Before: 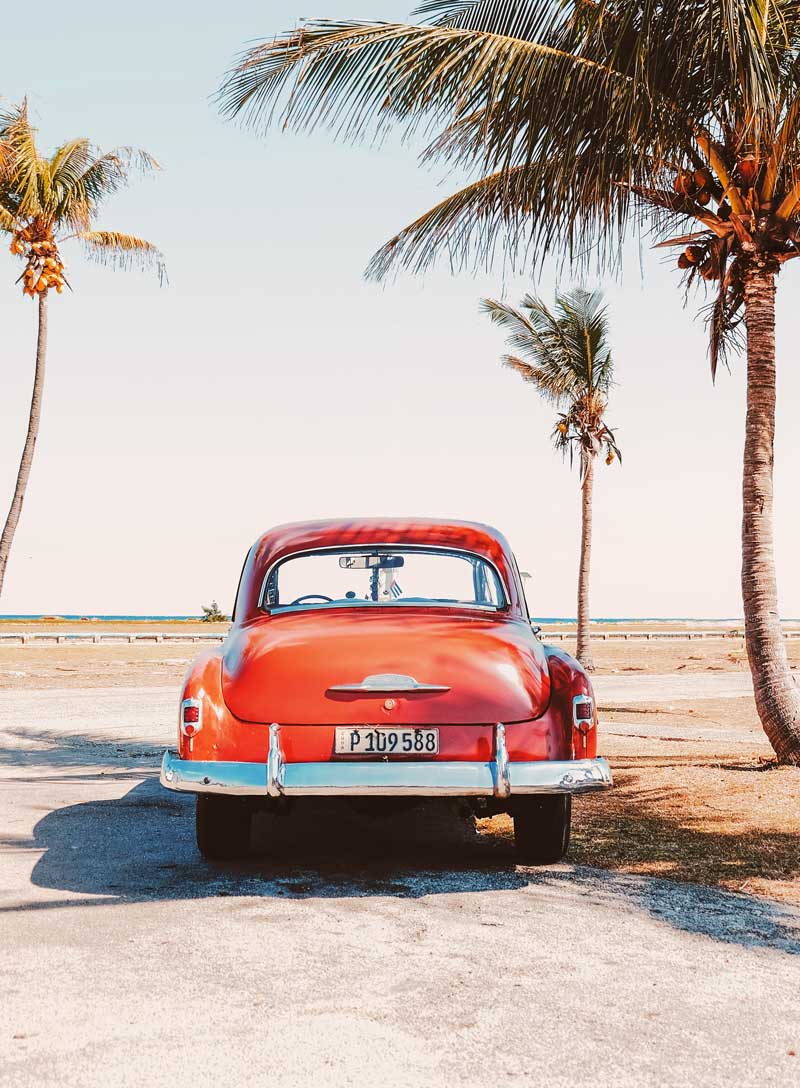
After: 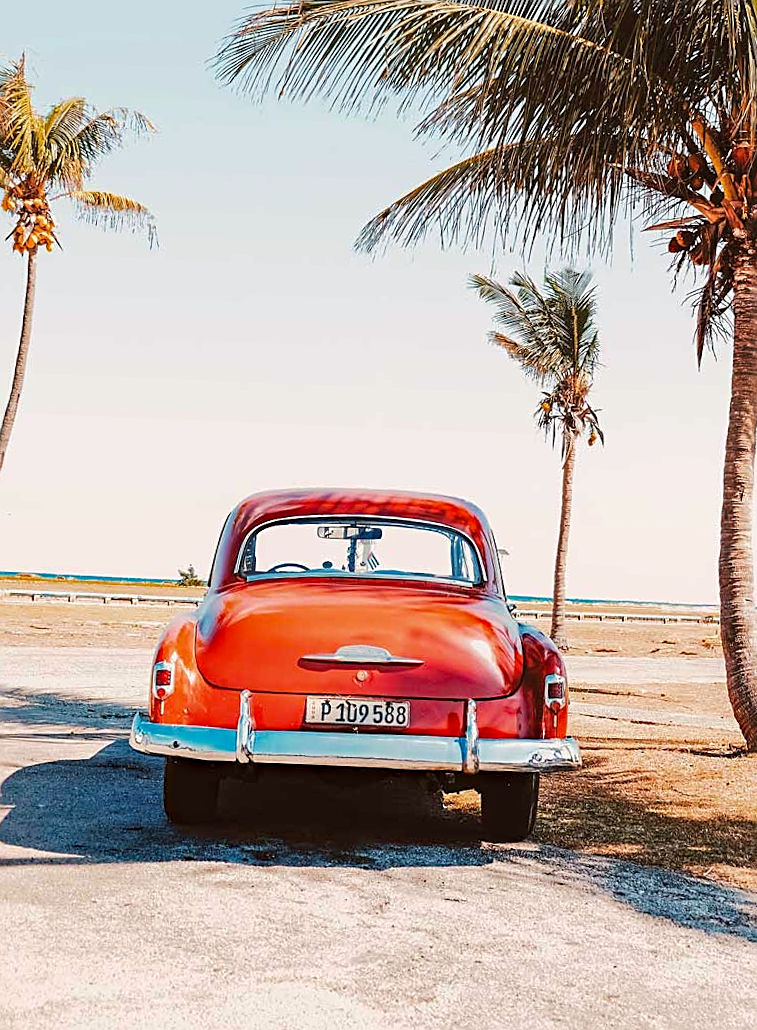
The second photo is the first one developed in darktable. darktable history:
haze removal: strength 0.5, distance 0.43, compatibility mode true, adaptive false
sharpen: on, module defaults
velvia: strength 9.25%
crop and rotate: angle -2.38°
